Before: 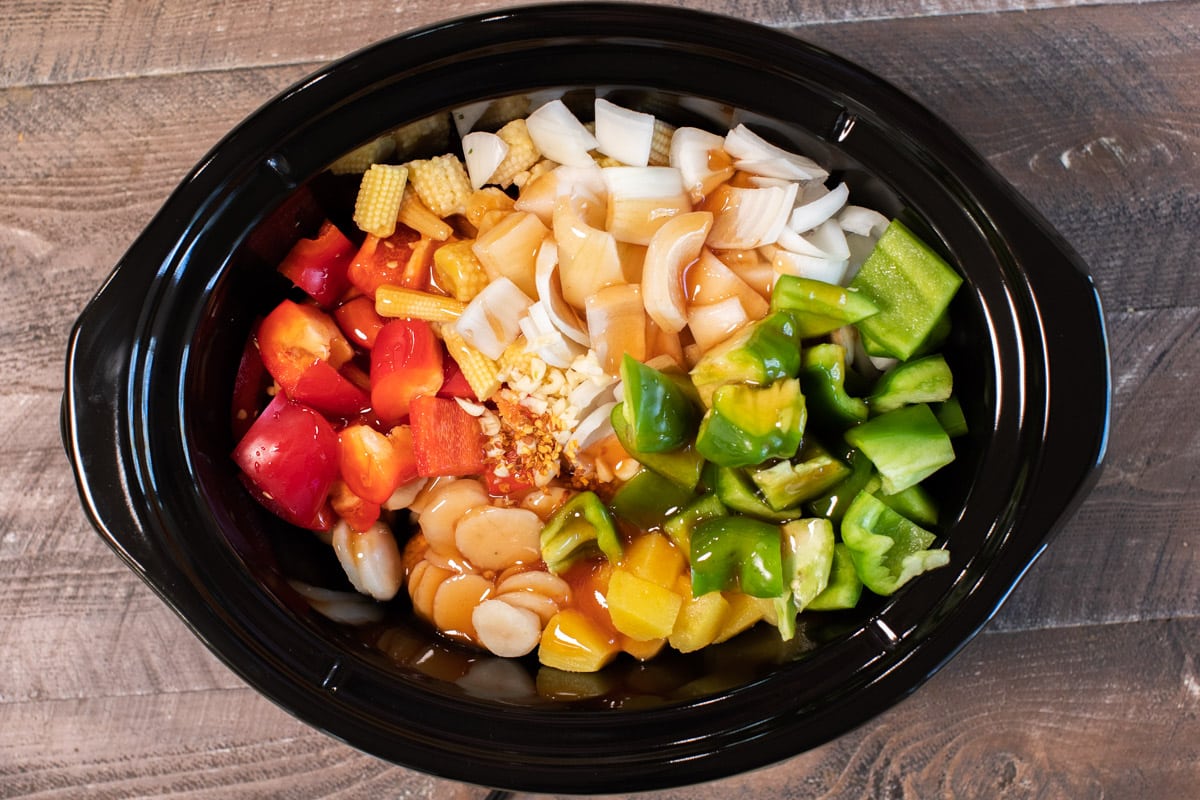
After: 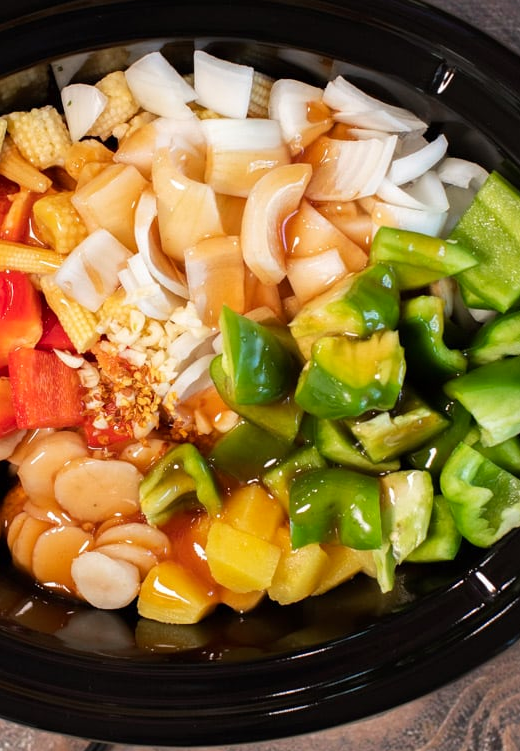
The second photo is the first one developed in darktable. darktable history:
crop: left 33.452%, top 6.025%, right 23.155%
color zones: curves: ch1 [(0.25, 0.5) (0.747, 0.71)]
